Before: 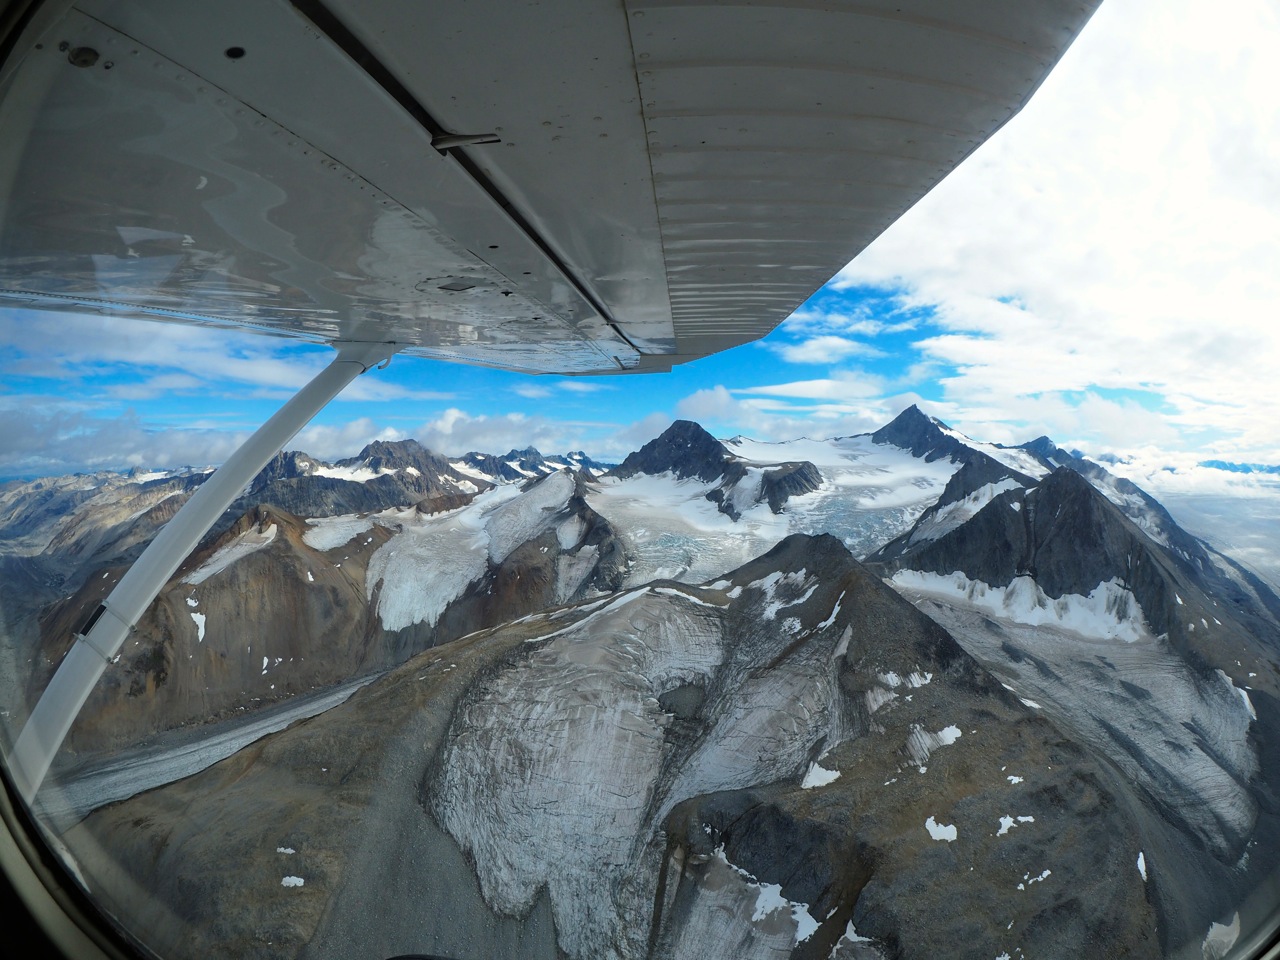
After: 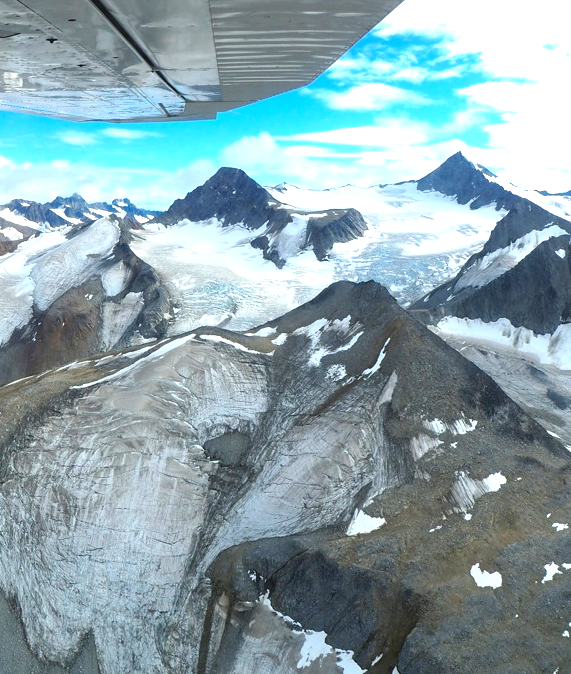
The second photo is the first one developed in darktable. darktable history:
crop: left 35.571%, top 26.366%, right 19.778%, bottom 3.366%
exposure: exposure 1 EV, compensate highlight preservation false
